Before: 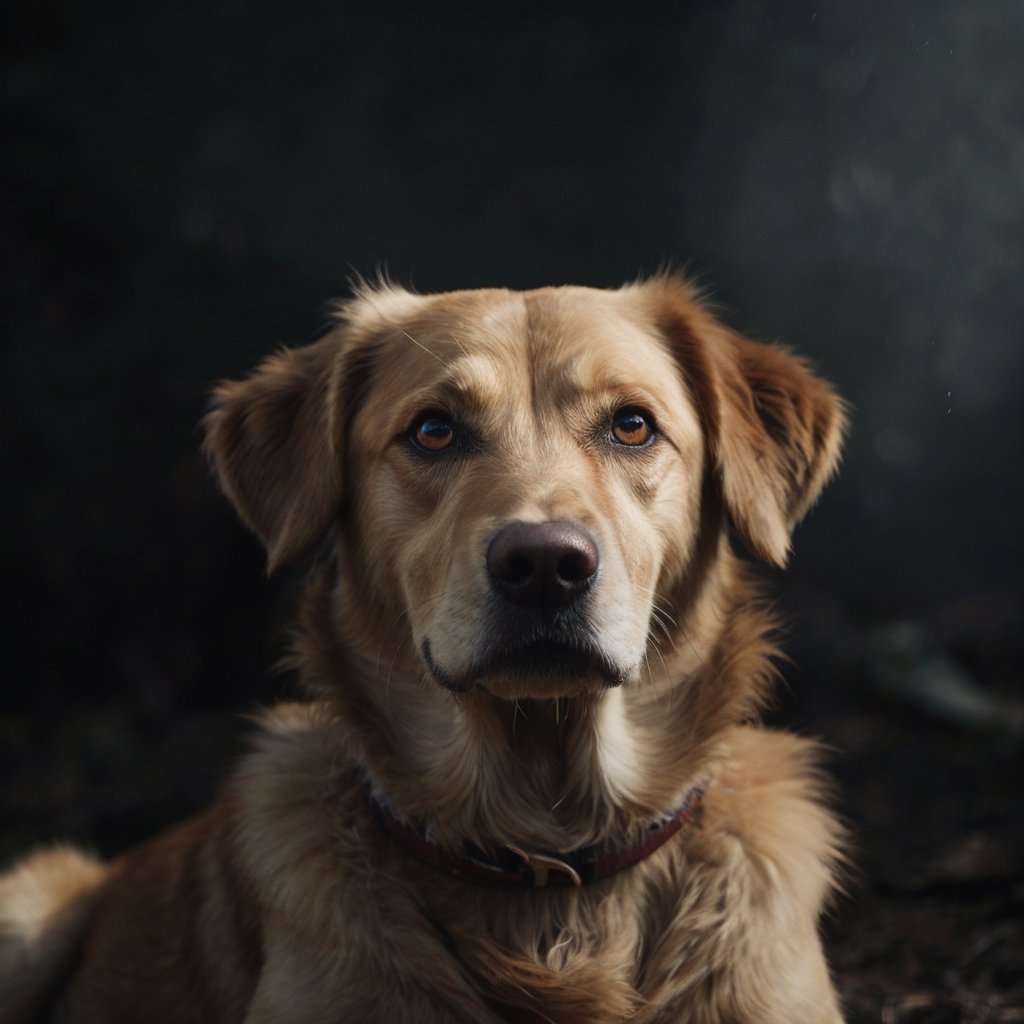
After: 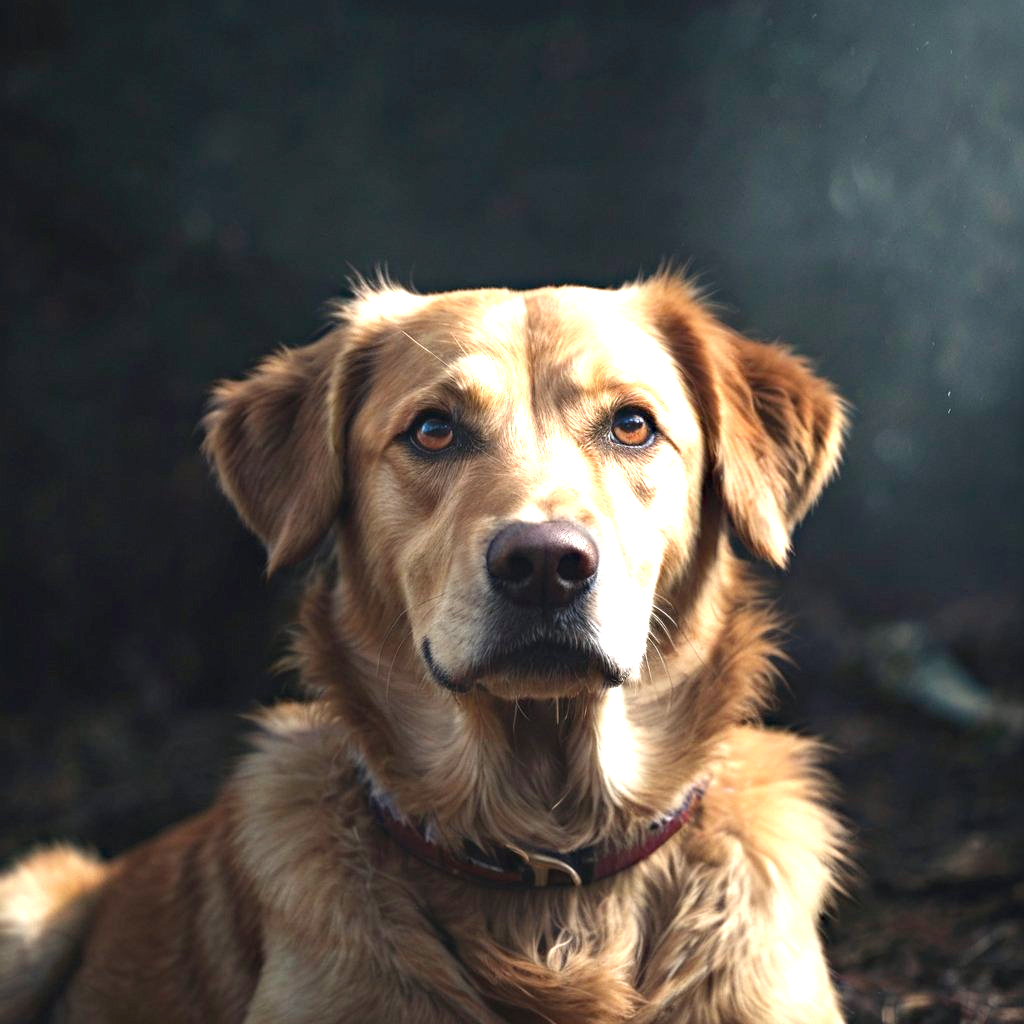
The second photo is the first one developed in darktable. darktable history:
exposure: black level correction 0, exposure 1.741 EV, compensate exposure bias true, compensate highlight preservation false
tone equalizer: on, module defaults
haze removal: compatibility mode true, adaptive false
